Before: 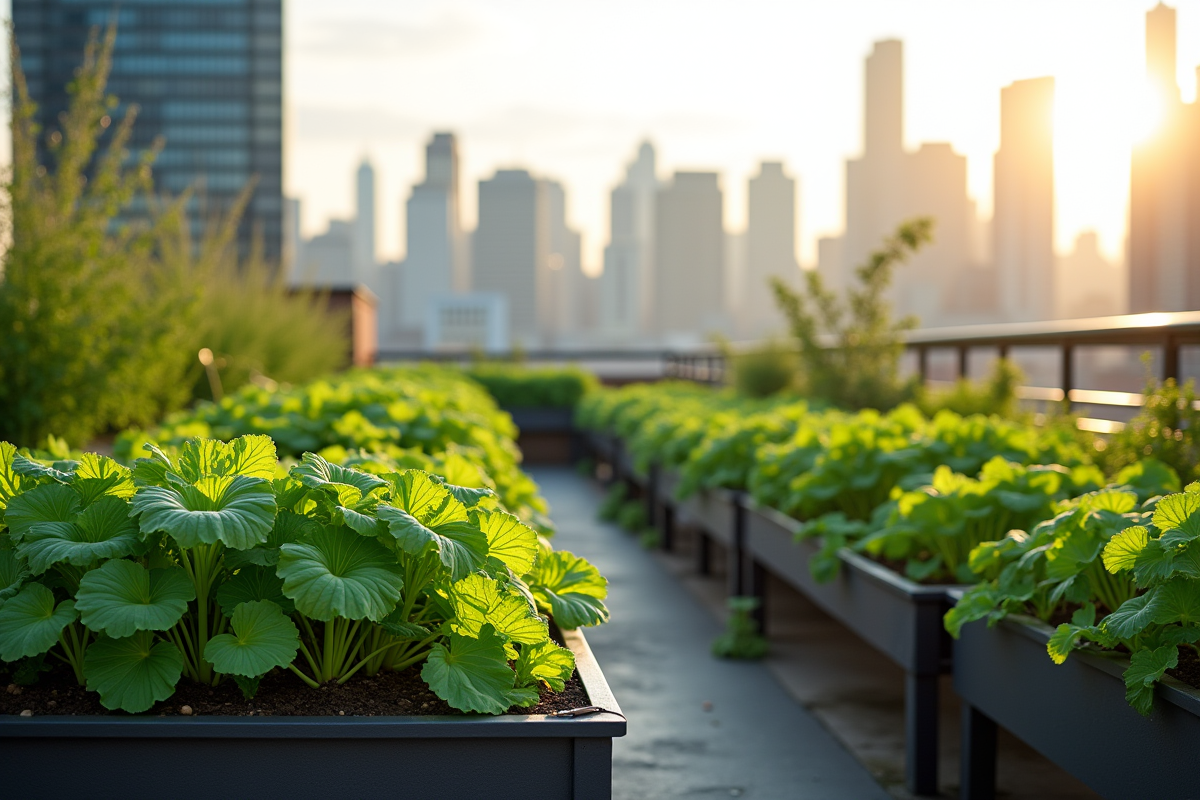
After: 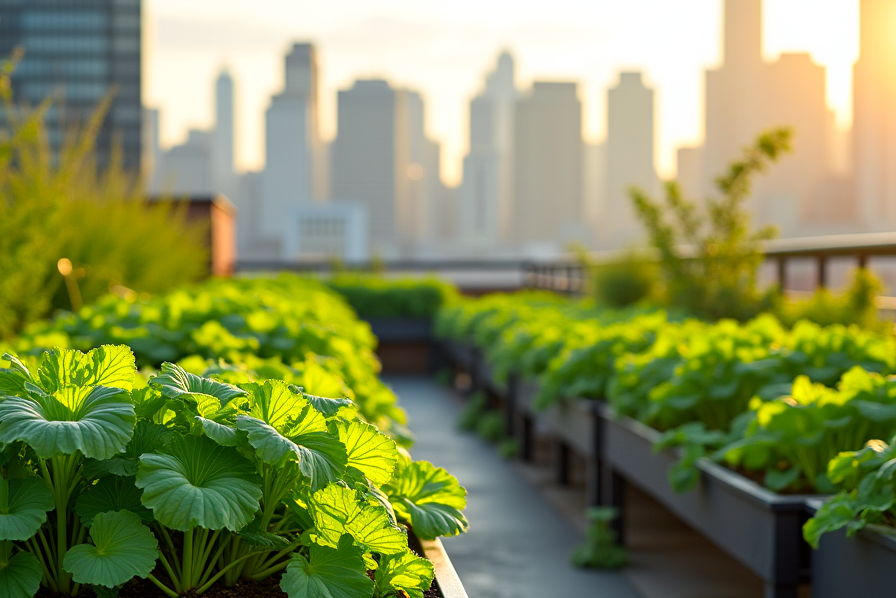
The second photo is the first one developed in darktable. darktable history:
tone equalizer: on, module defaults
crop and rotate: left 11.831%, top 11.346%, right 13.429%, bottom 13.899%
color zones: curves: ch0 [(0.224, 0.526) (0.75, 0.5)]; ch1 [(0.055, 0.526) (0.224, 0.761) (0.377, 0.526) (0.75, 0.5)]
